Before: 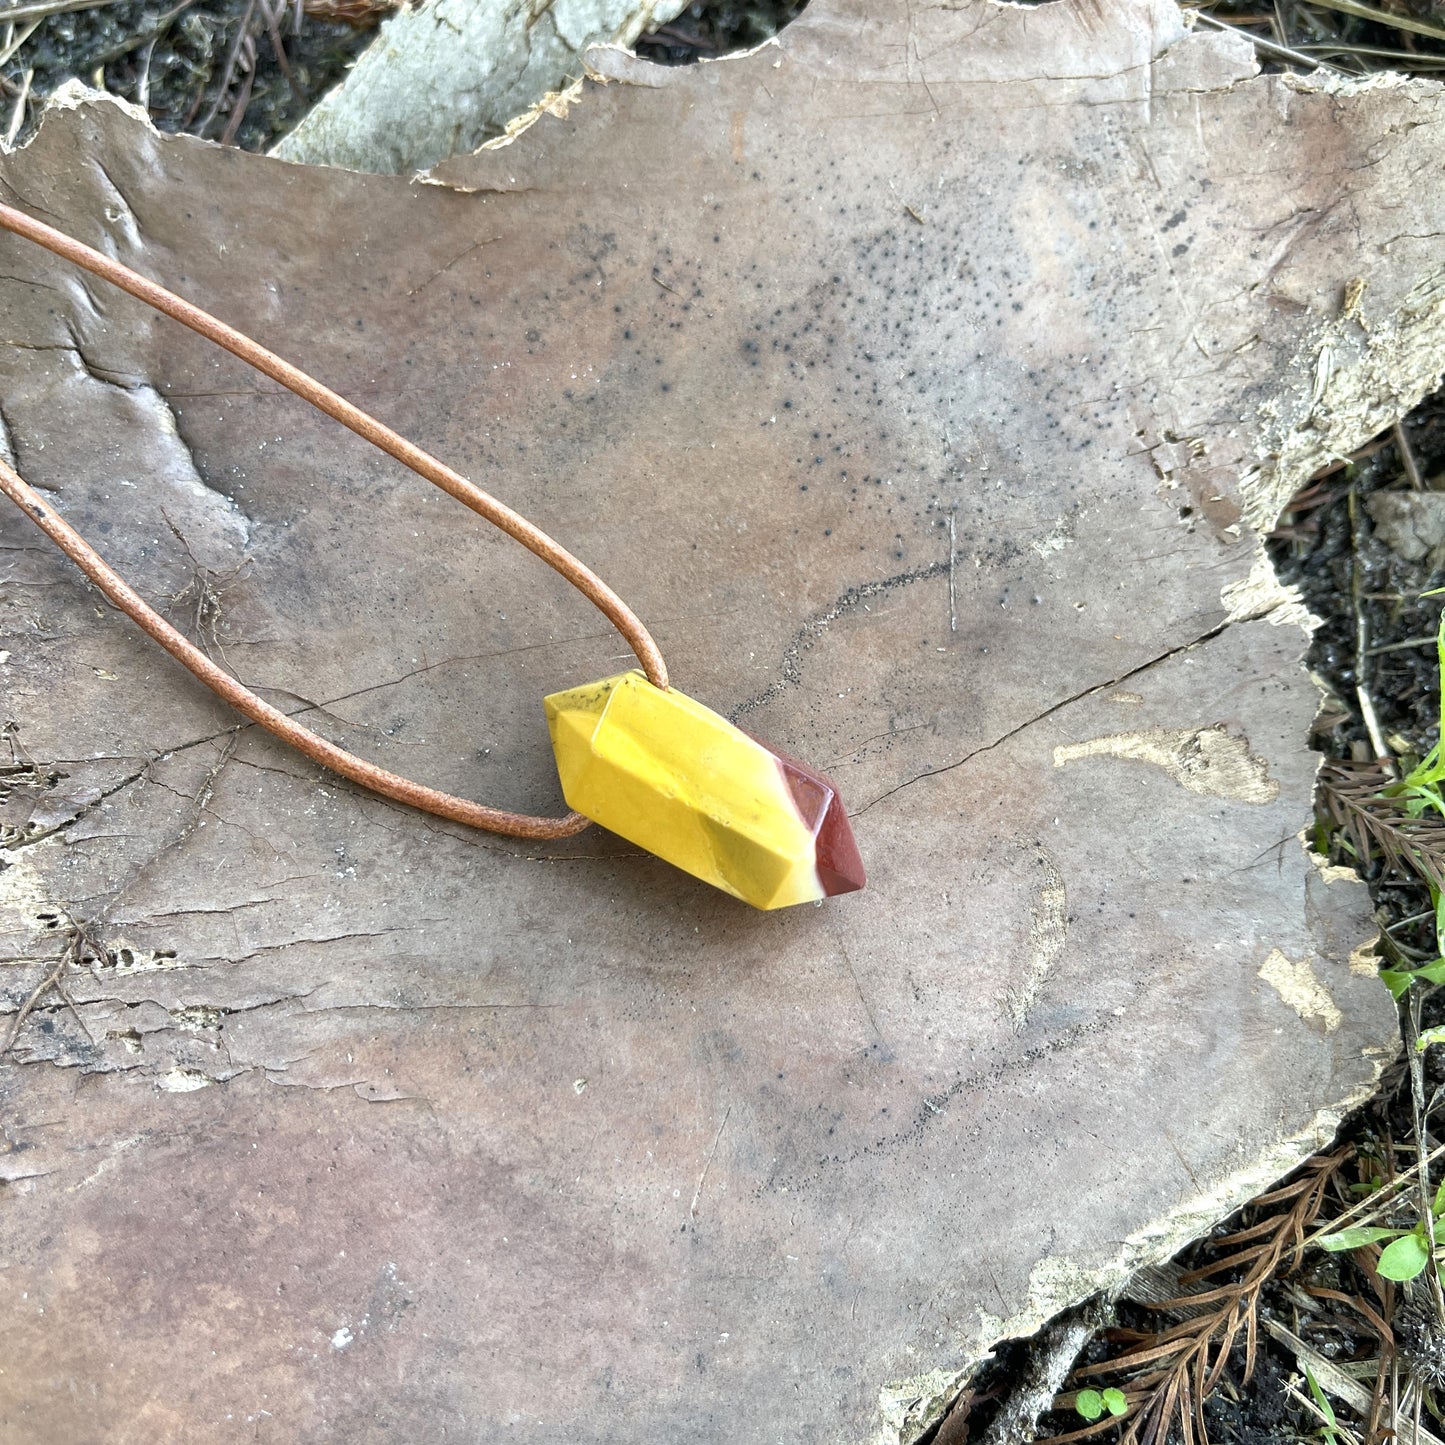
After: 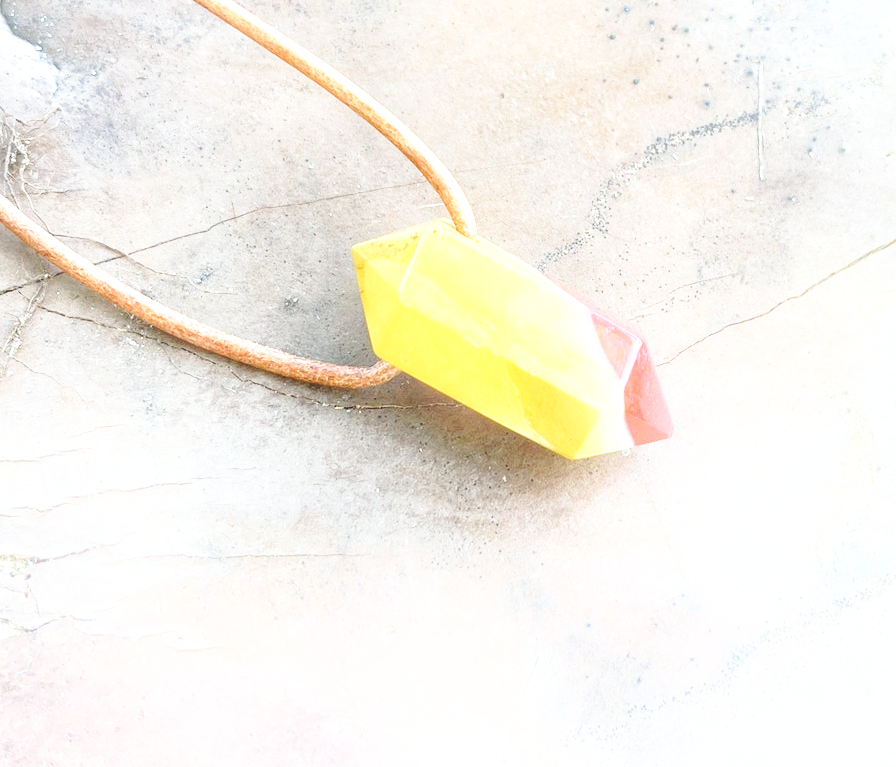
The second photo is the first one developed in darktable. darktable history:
white balance: red 0.982, blue 1.018
bloom: size 9%, threshold 100%, strength 7%
exposure: exposure 0.74 EV, compensate highlight preservation false
base curve: curves: ch0 [(0, 0) (0.028, 0.03) (0.121, 0.232) (0.46, 0.748) (0.859, 0.968) (1, 1)], preserve colors none
crop: left 13.312%, top 31.28%, right 24.627%, bottom 15.582%
